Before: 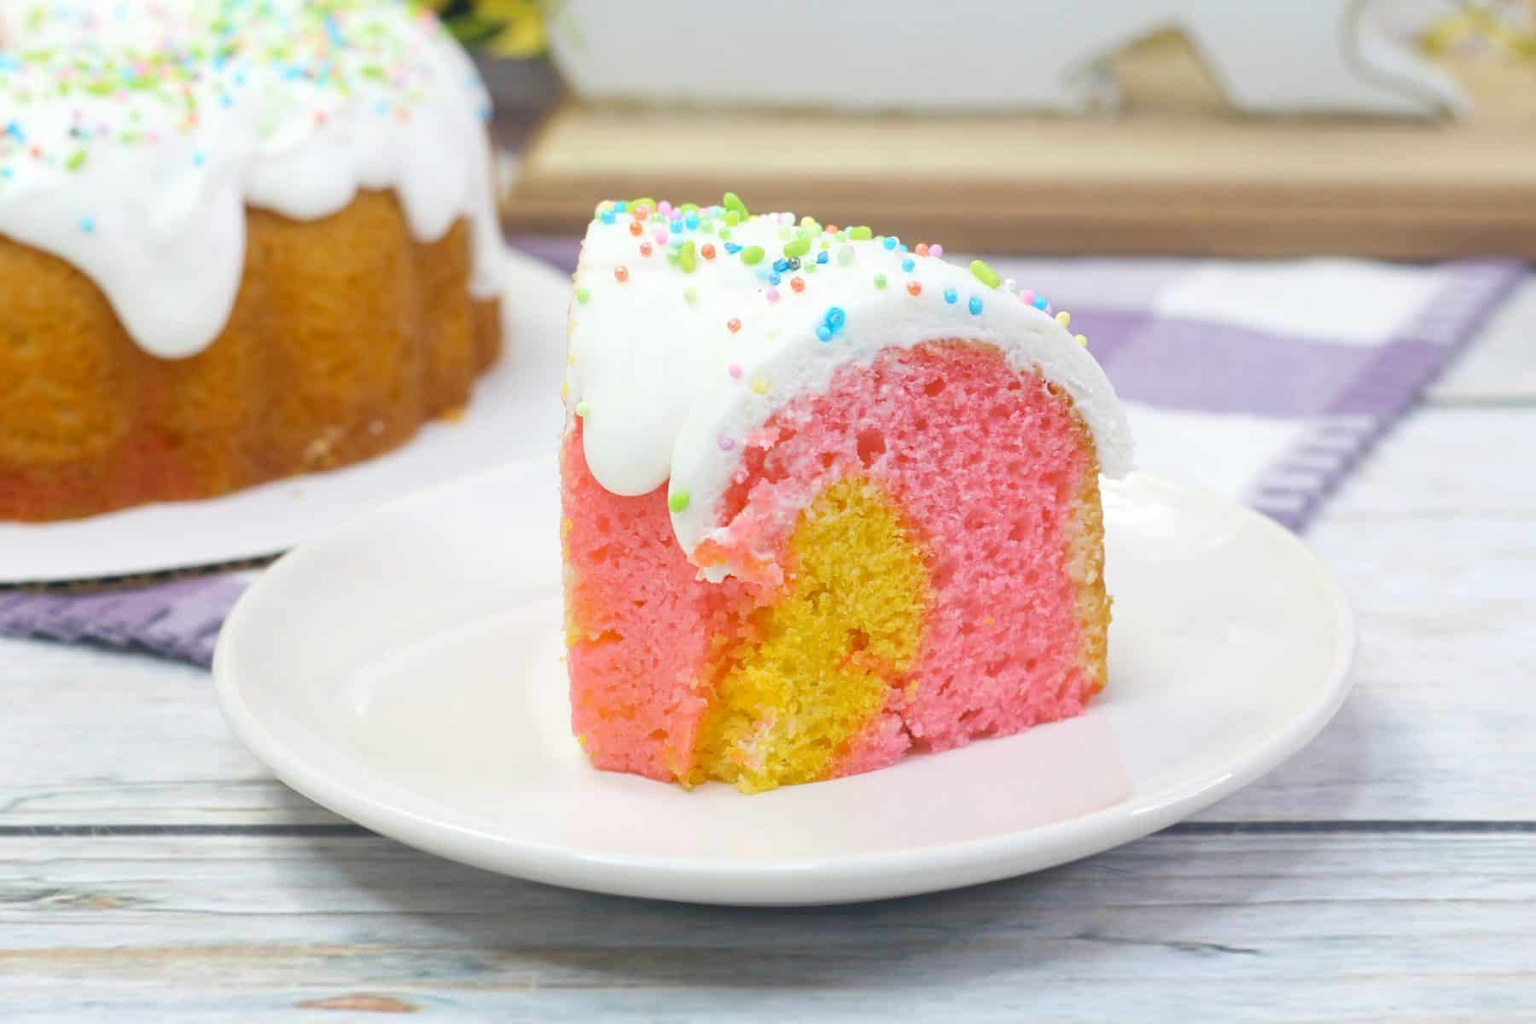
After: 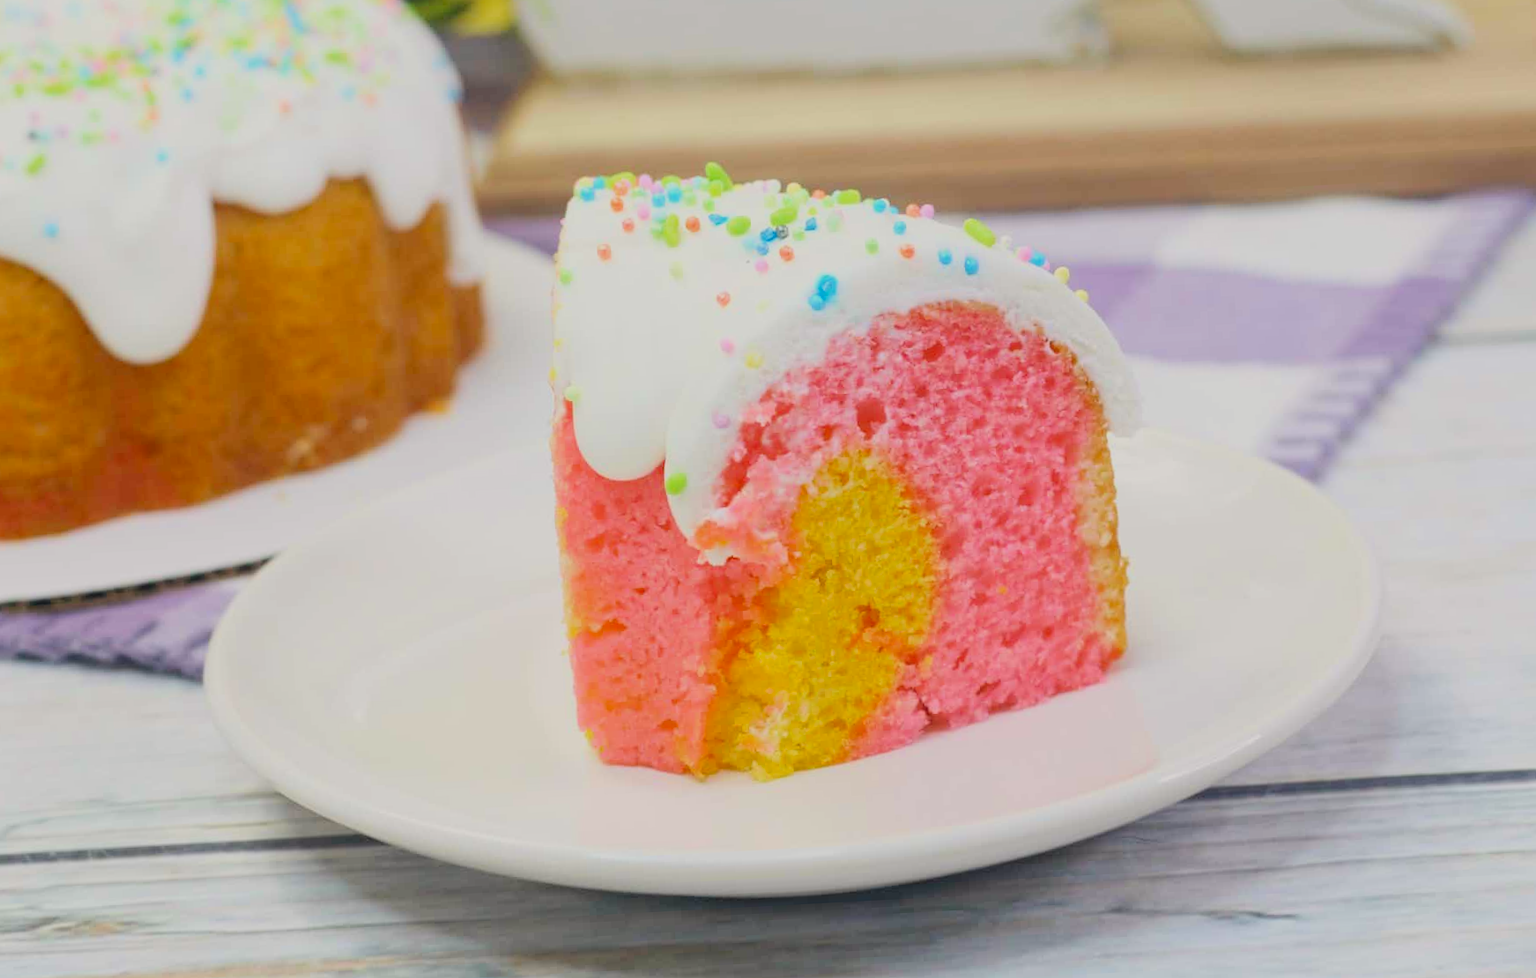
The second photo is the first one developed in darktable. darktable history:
filmic rgb: black relative exposure -7.65 EV, white relative exposure 4.56 EV, hardness 3.61, color science v6 (2022)
color correction: highlights a* 0.816, highlights b* 2.78, saturation 1.1
rotate and perspective: rotation -3°, crop left 0.031, crop right 0.968, crop top 0.07, crop bottom 0.93
